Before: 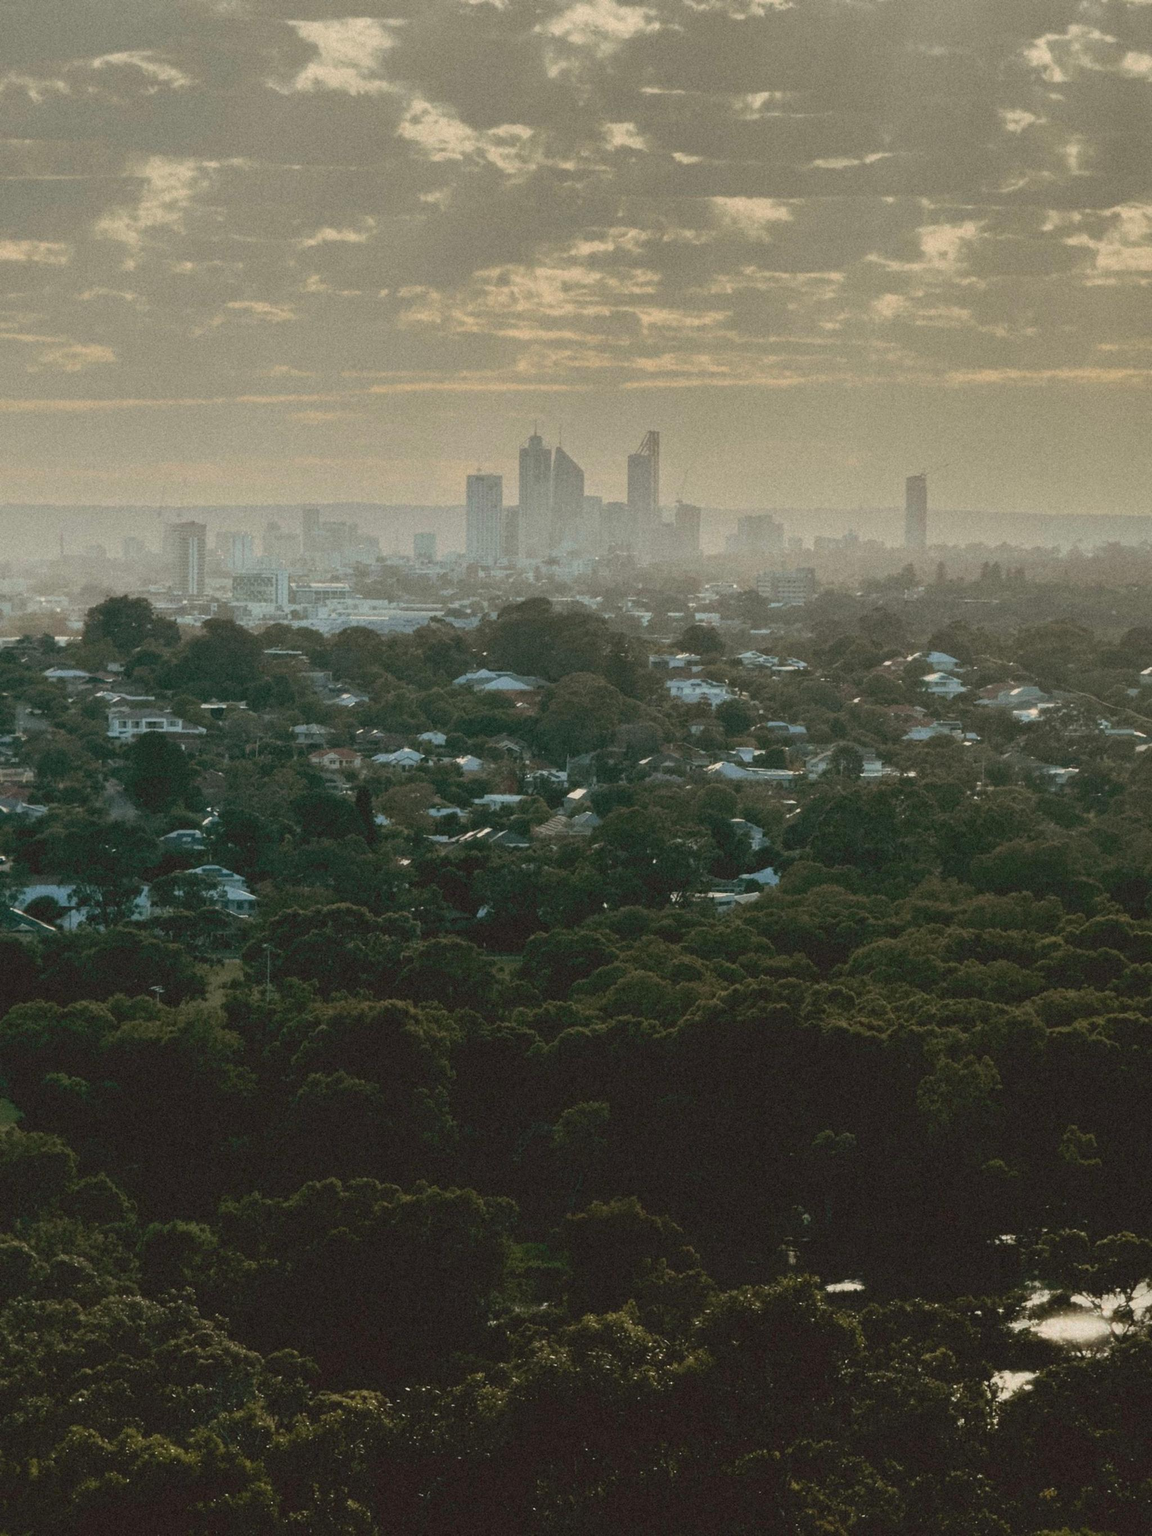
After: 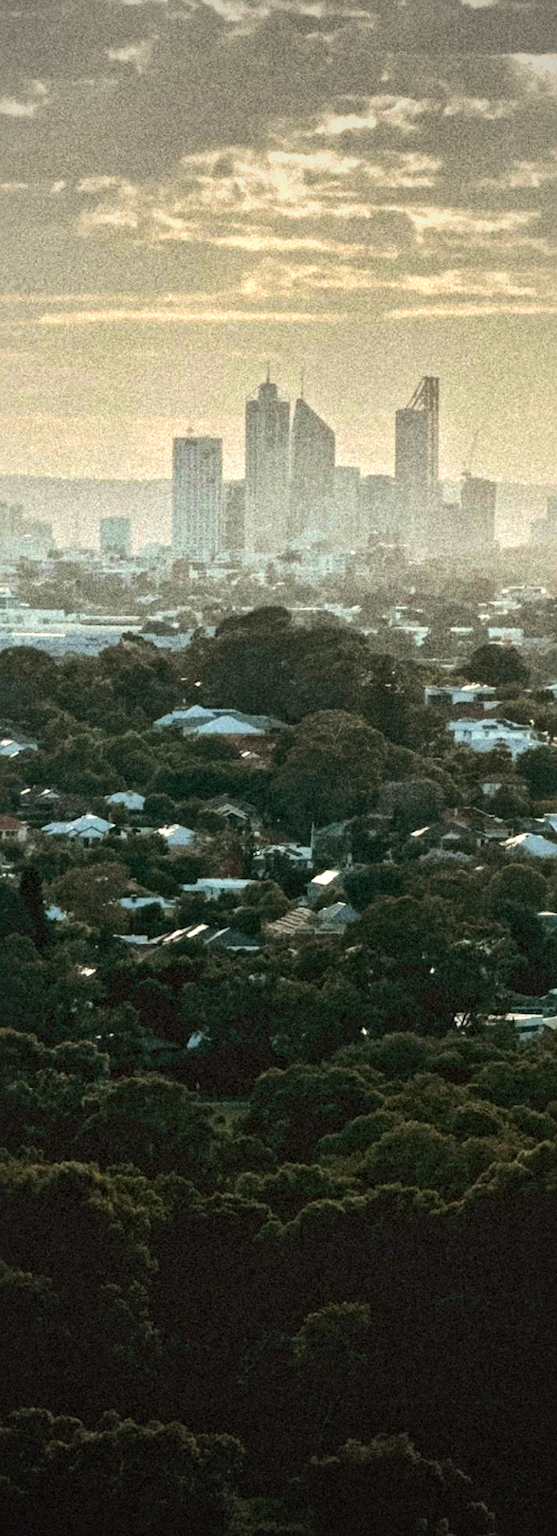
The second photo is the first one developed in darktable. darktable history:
local contrast: mode bilateral grid, contrast 19, coarseness 20, detail 150%, midtone range 0.2
velvia: on, module defaults
vignetting: fall-off start 64.7%, width/height ratio 0.876, unbound false
crop and rotate: left 29.676%, top 10.295%, right 35.245%, bottom 17.216%
tone equalizer: -8 EV -1.05 EV, -7 EV -1.01 EV, -6 EV -0.853 EV, -5 EV -0.557 EV, -3 EV 0.596 EV, -2 EV 0.864 EV, -1 EV 0.992 EV, +0 EV 1.06 EV, edges refinement/feathering 500, mask exposure compensation -1.57 EV, preserve details no
